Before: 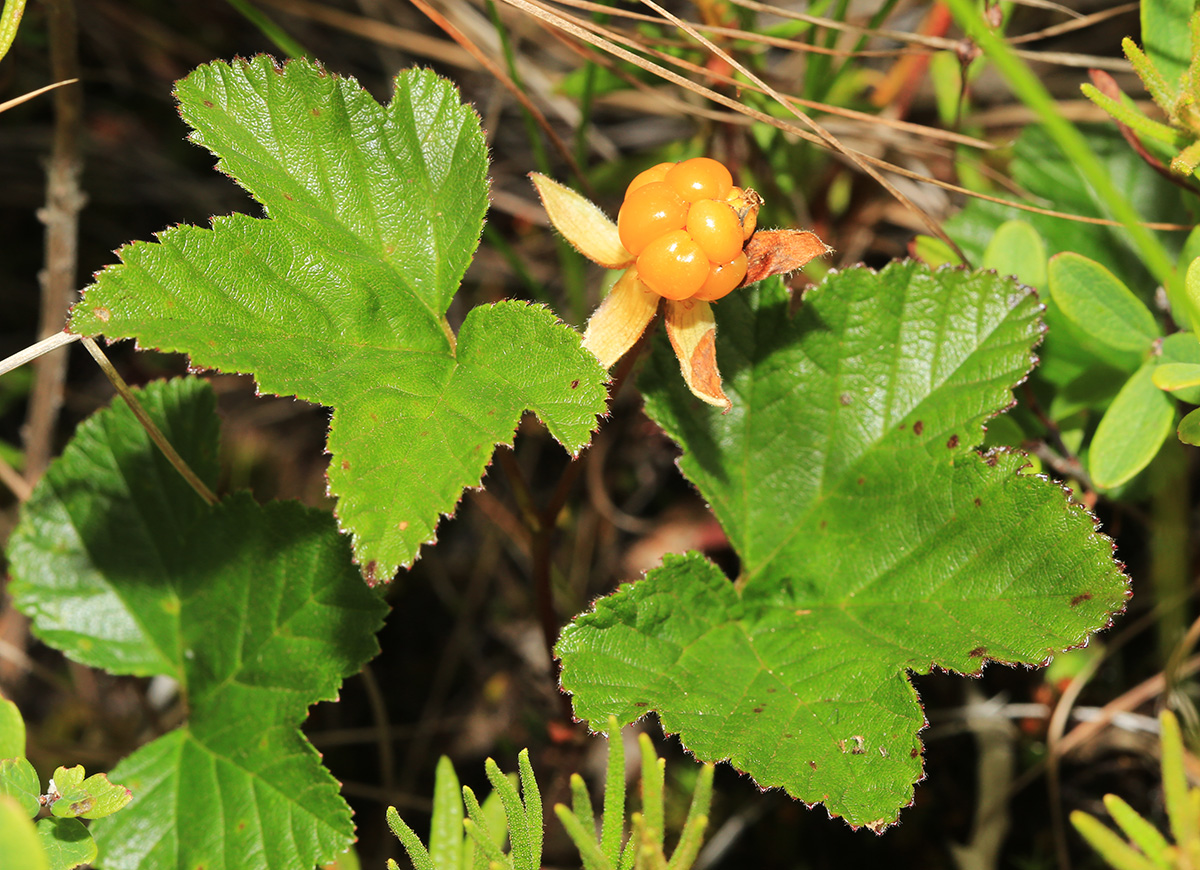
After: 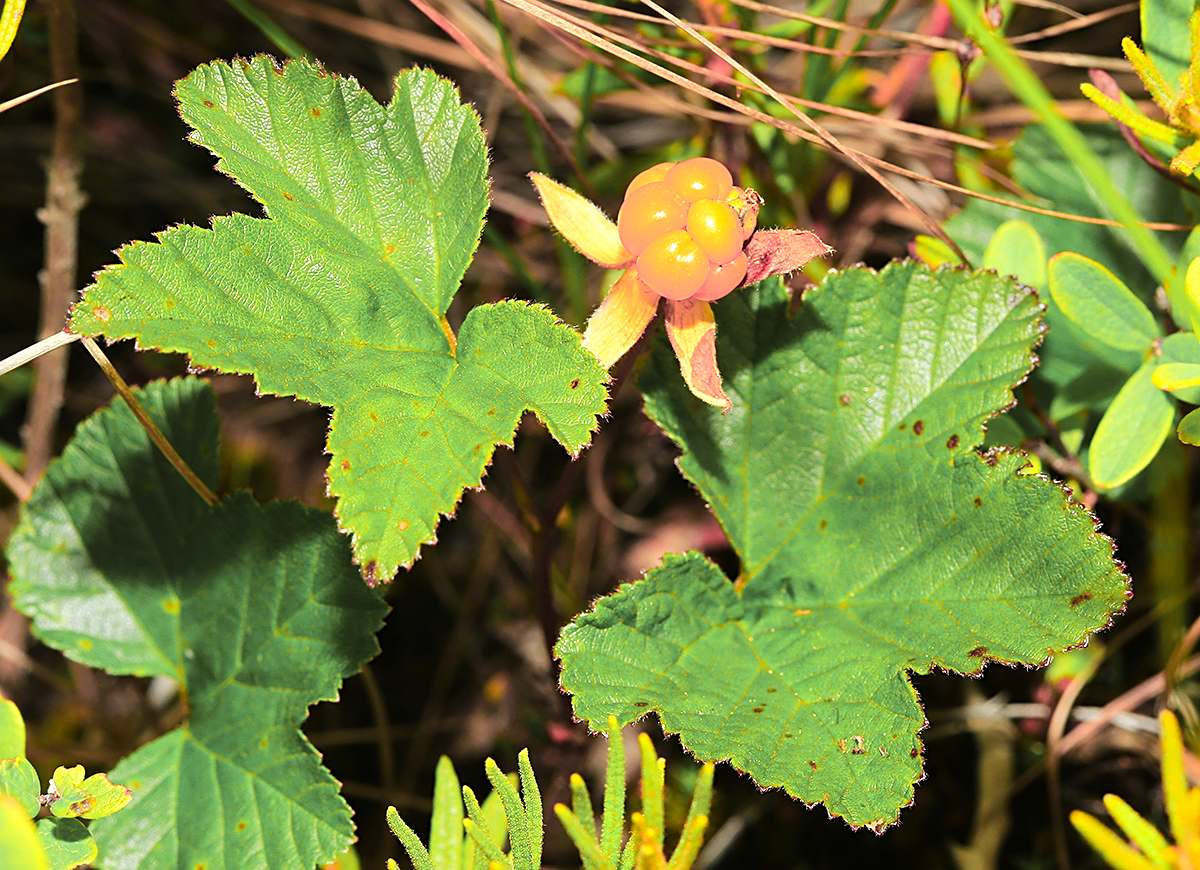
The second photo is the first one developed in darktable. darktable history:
color zones: curves: ch0 [(0.257, 0.558) (0.75, 0.565)]; ch1 [(0.004, 0.857) (0.14, 0.416) (0.257, 0.695) (0.442, 0.032) (0.736, 0.266) (0.891, 0.741)]; ch2 [(0, 0.623) (0.112, 0.436) (0.271, 0.474) (0.516, 0.64) (0.743, 0.286)]
sharpen: on, module defaults
base curve: curves: ch0 [(0, 0) (0.989, 0.992)], preserve colors none
